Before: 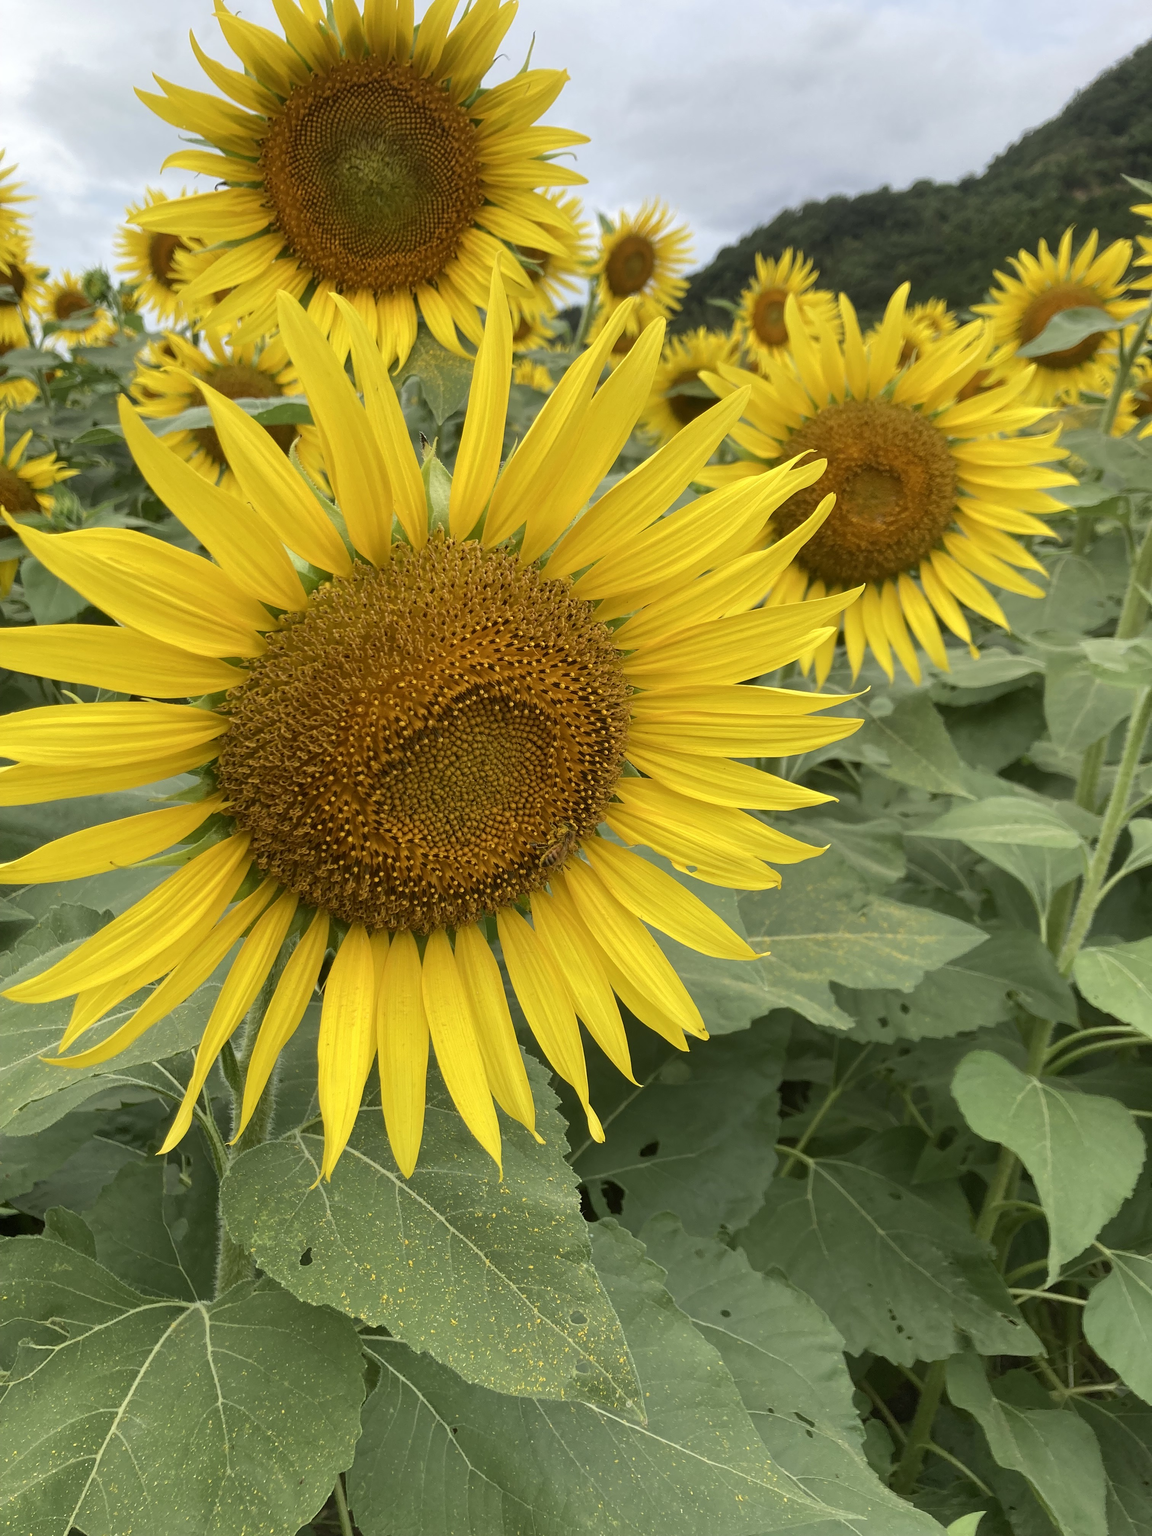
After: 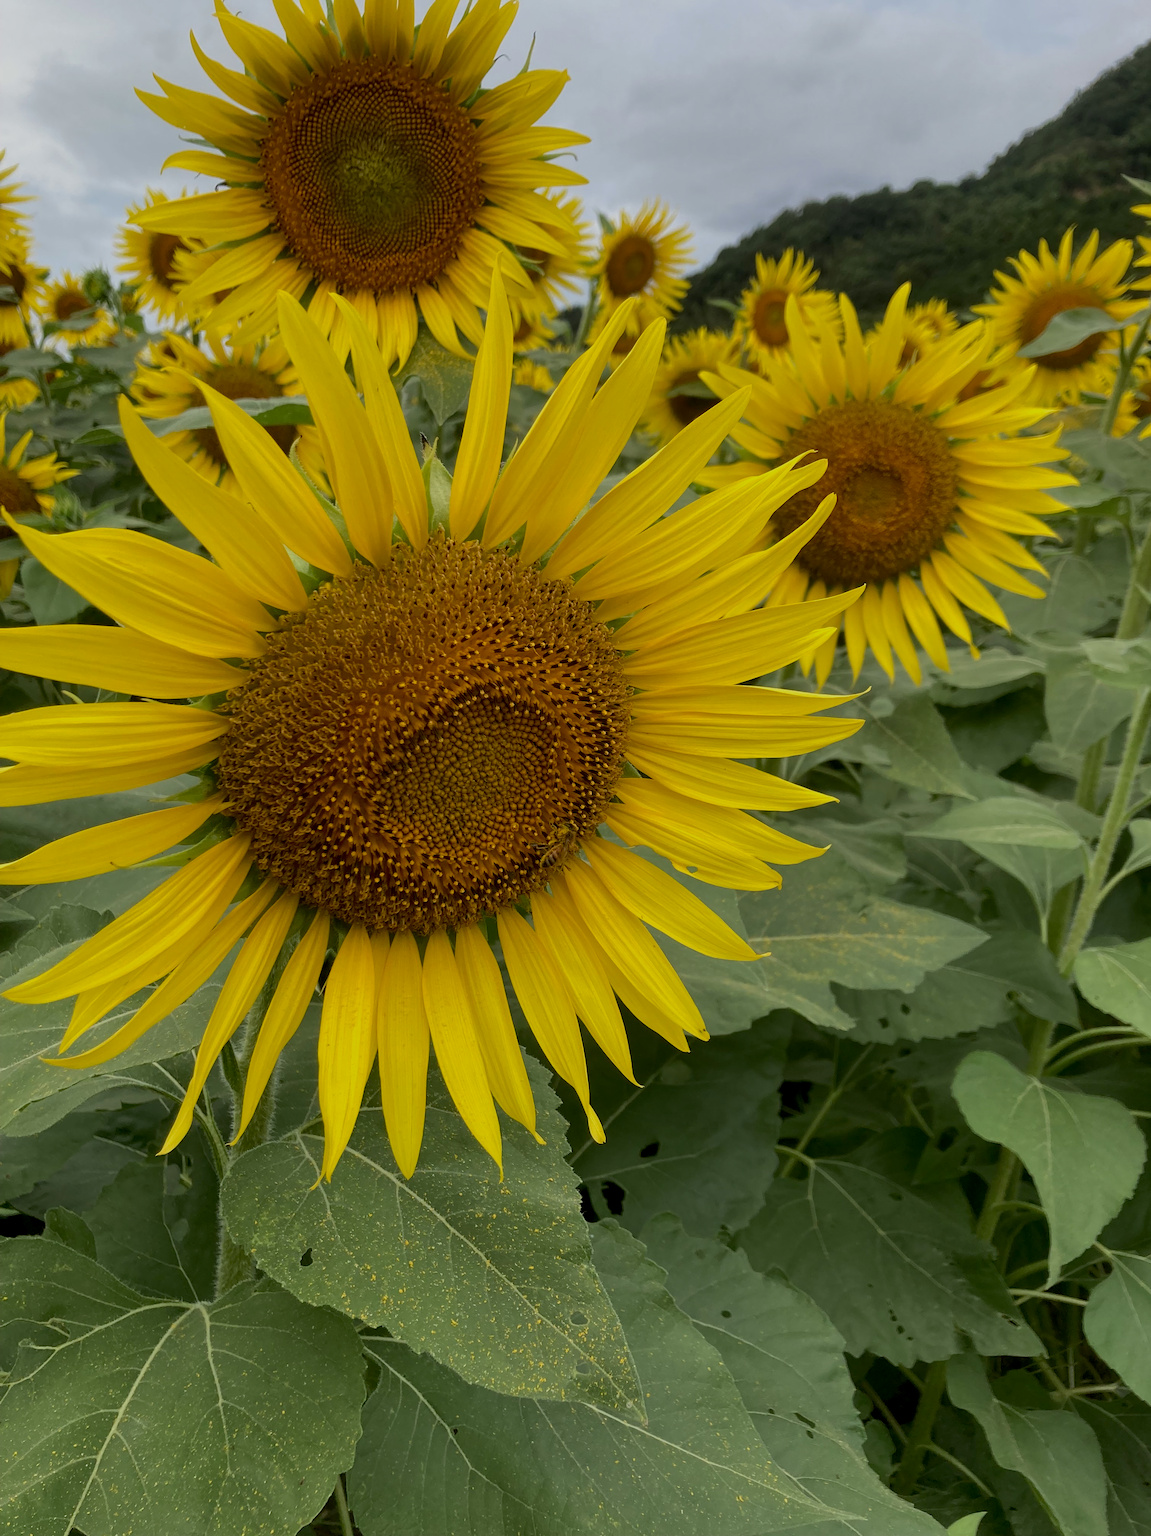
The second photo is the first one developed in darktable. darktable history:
exposure: black level correction 0.009, exposure -0.637 EV, compensate highlight preservation false
